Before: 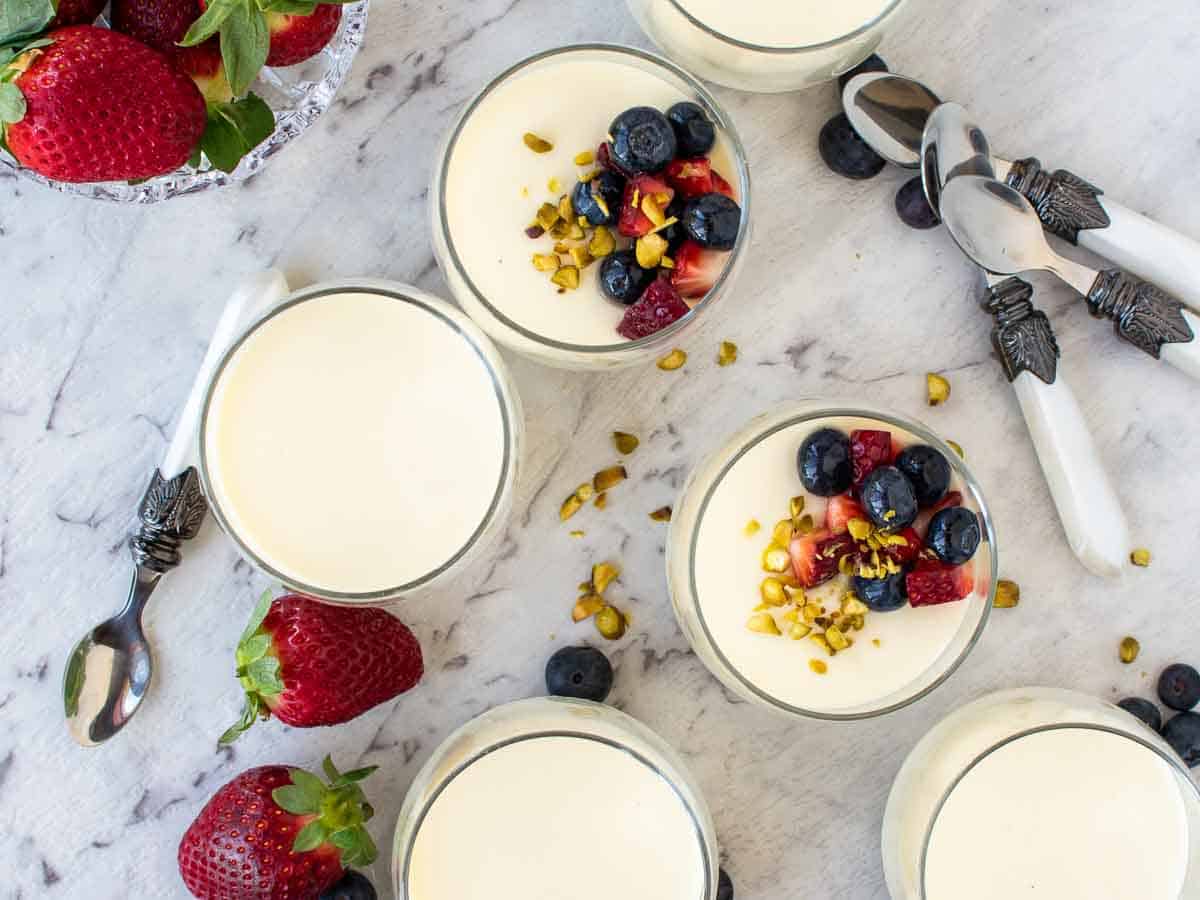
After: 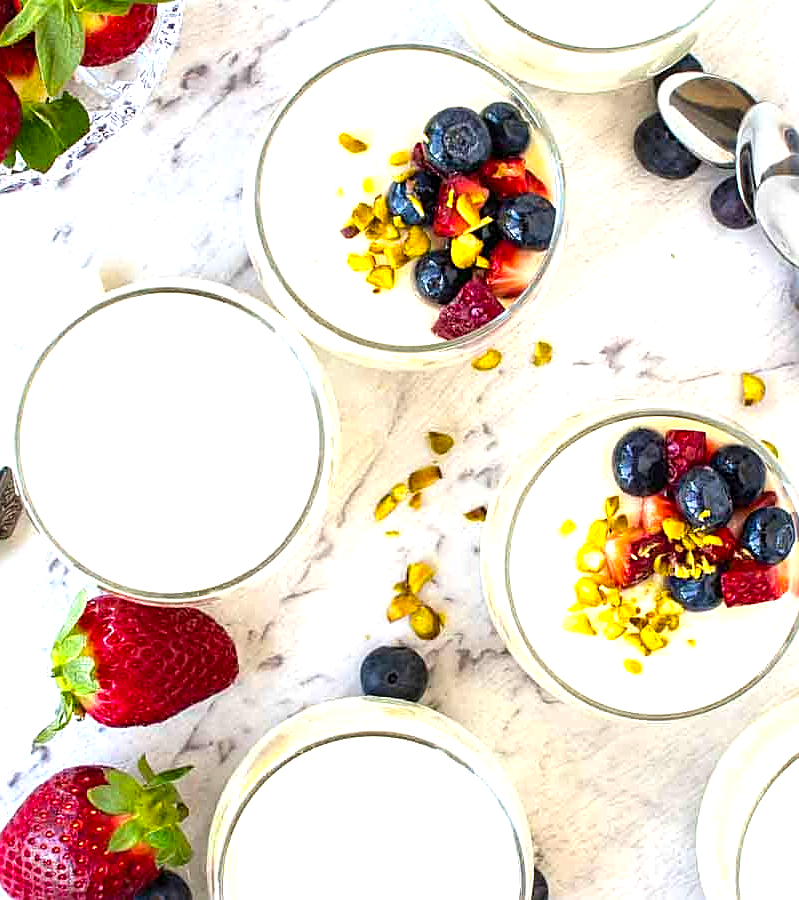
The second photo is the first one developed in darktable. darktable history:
exposure: exposure 1 EV, compensate highlight preservation false
crop: left 15.419%, right 17.914%
sharpen: on, module defaults
color balance rgb: perceptual saturation grading › global saturation 20%, global vibrance 20%
